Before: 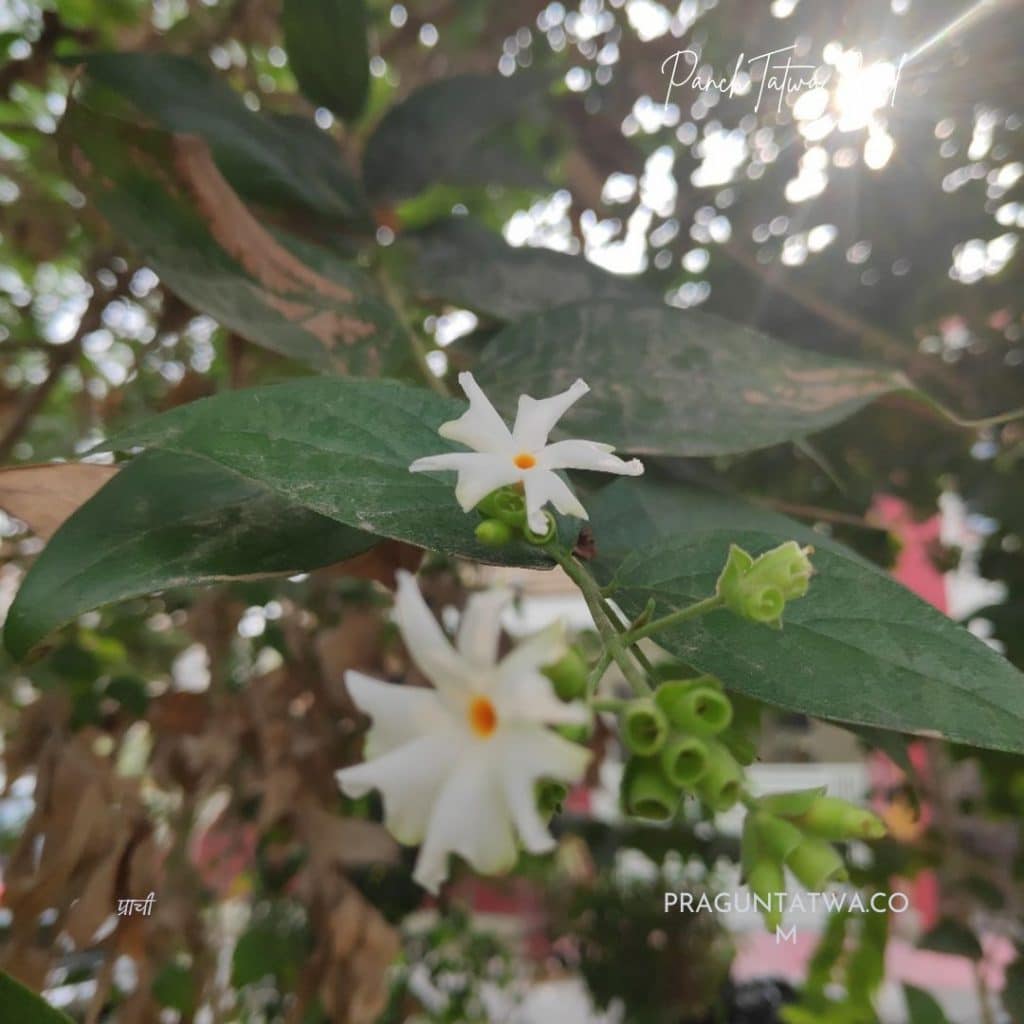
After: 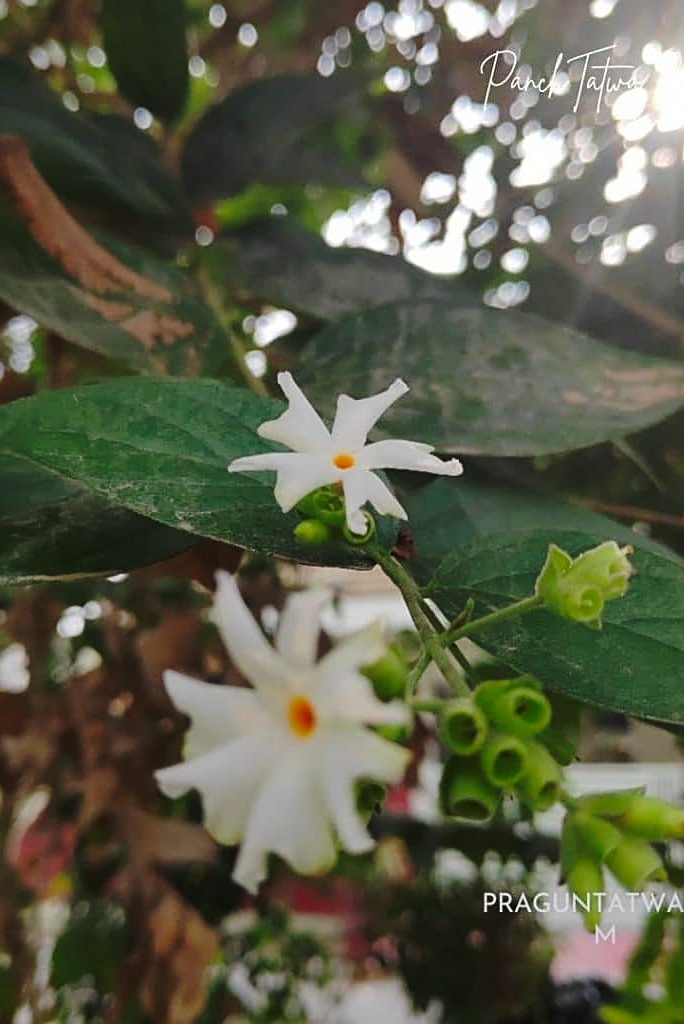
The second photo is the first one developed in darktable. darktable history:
crop and rotate: left 17.732%, right 15.423%
sharpen: on, module defaults
base curve: curves: ch0 [(0, 0) (0.073, 0.04) (0.157, 0.139) (0.492, 0.492) (0.758, 0.758) (1, 1)], preserve colors none
